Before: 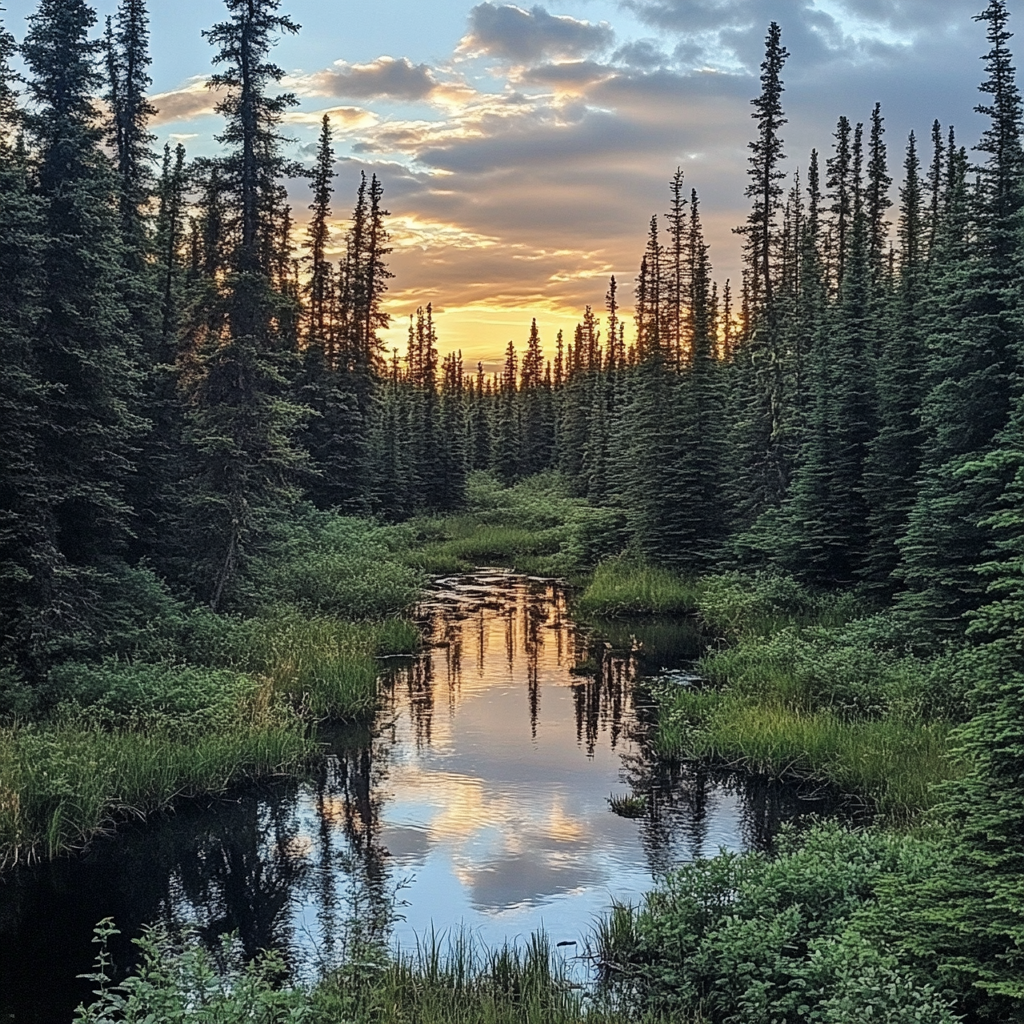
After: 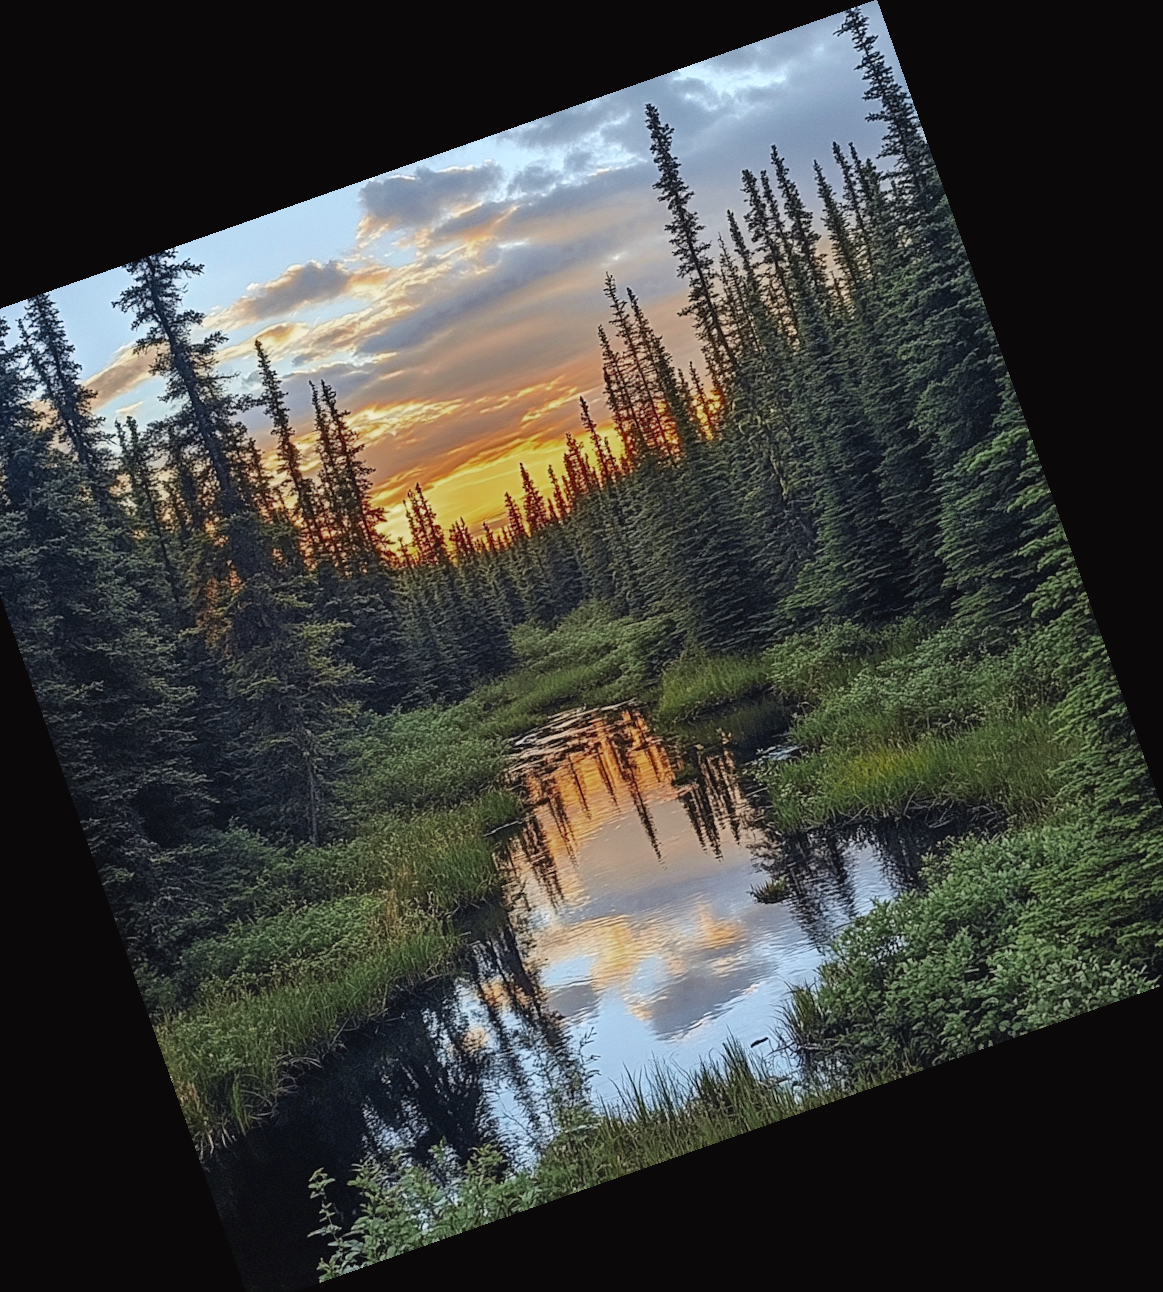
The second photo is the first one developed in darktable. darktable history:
crop and rotate: angle 19.43°, left 6.812%, right 4.125%, bottom 1.087%
tone curve: curves: ch0 [(0, 0.024) (0.119, 0.146) (0.474, 0.485) (0.718, 0.739) (0.817, 0.839) (1, 0.998)]; ch1 [(0, 0) (0.377, 0.416) (0.439, 0.451) (0.477, 0.485) (0.501, 0.503) (0.538, 0.544) (0.58, 0.613) (0.664, 0.7) (0.783, 0.804) (1, 1)]; ch2 [(0, 0) (0.38, 0.405) (0.463, 0.456) (0.498, 0.497) (0.524, 0.535) (0.578, 0.576) (0.648, 0.665) (1, 1)], color space Lab, independent channels, preserve colors none
color zones: curves: ch0 [(0.27, 0.396) (0.563, 0.504) (0.75, 0.5) (0.787, 0.307)]
contrast brightness saturation: contrast 0.04, saturation 0.07
